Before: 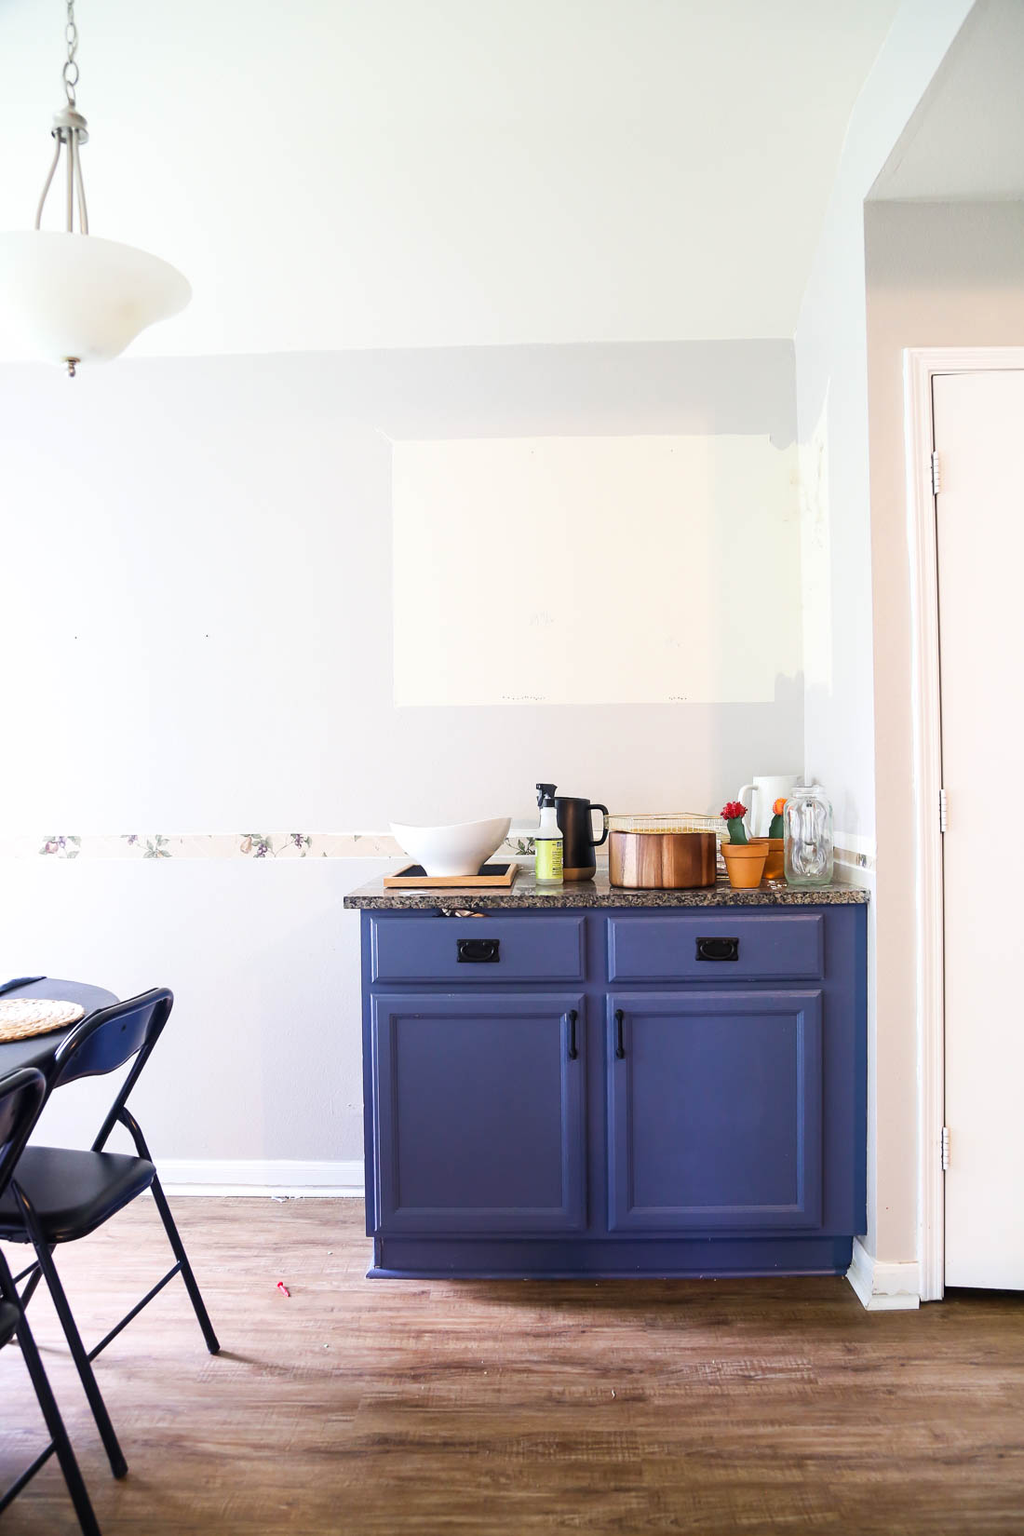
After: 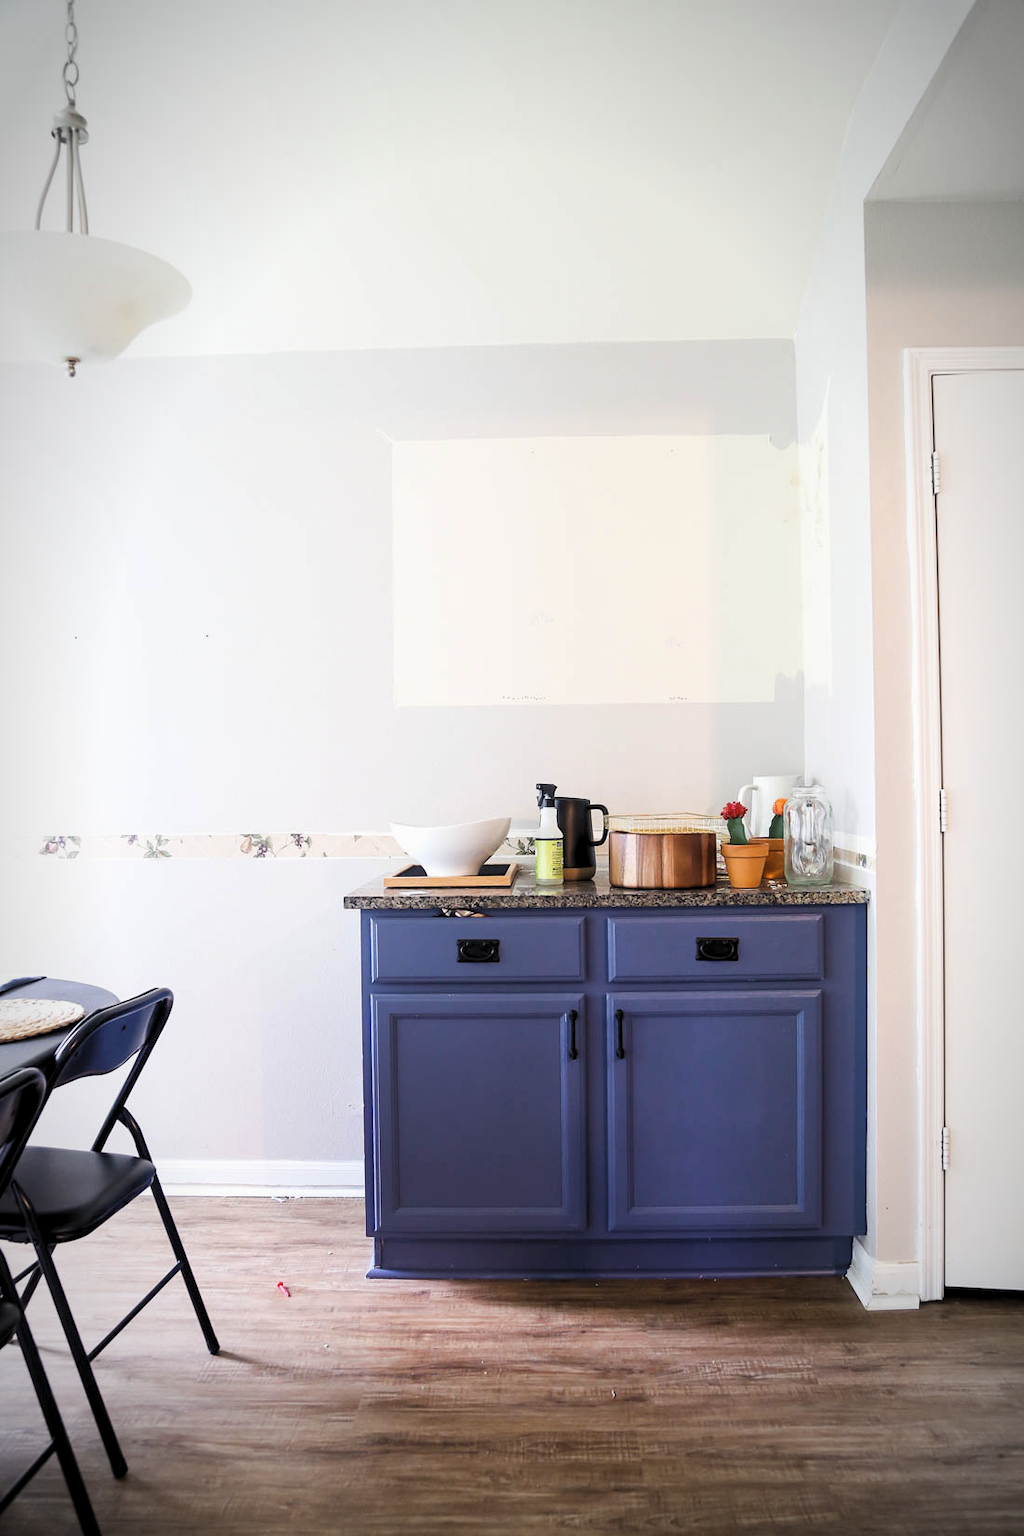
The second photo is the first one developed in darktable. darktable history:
contrast brightness saturation: contrast -0.074, brightness -0.032, saturation -0.108
vignetting: automatic ratio true
levels: black 3.86%, levels [0.073, 0.497, 0.972]
